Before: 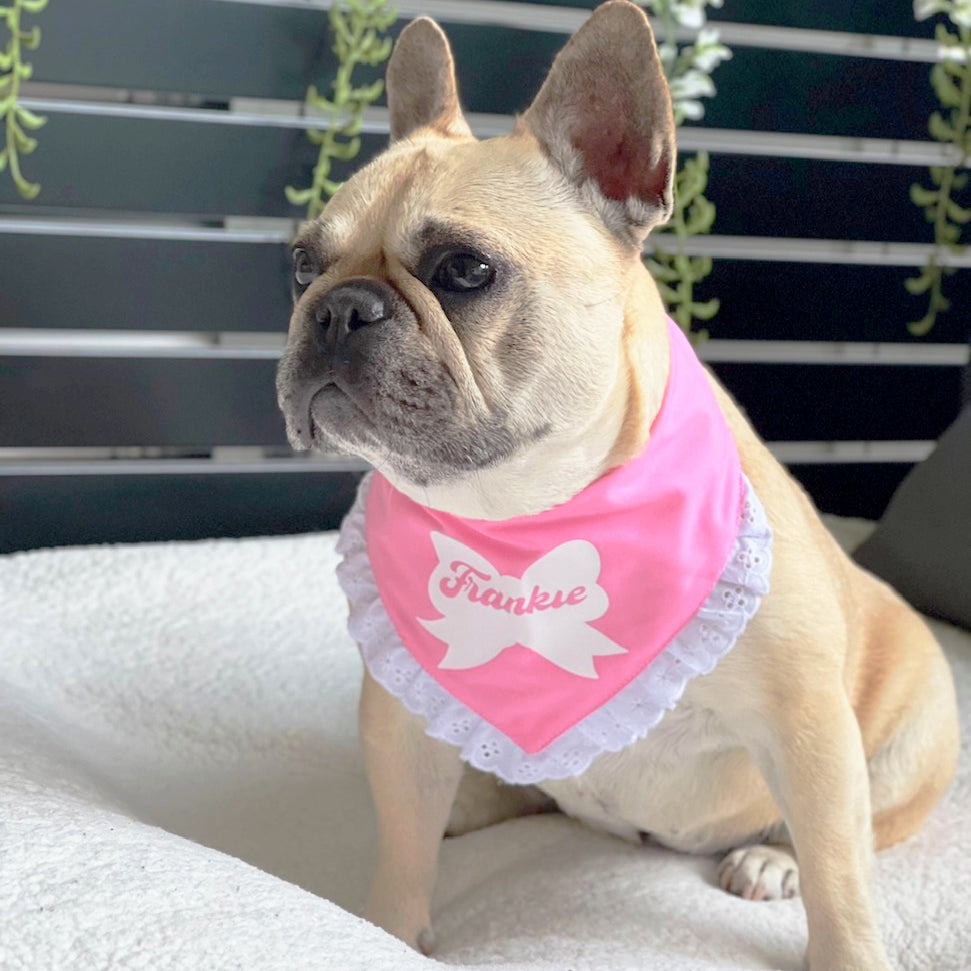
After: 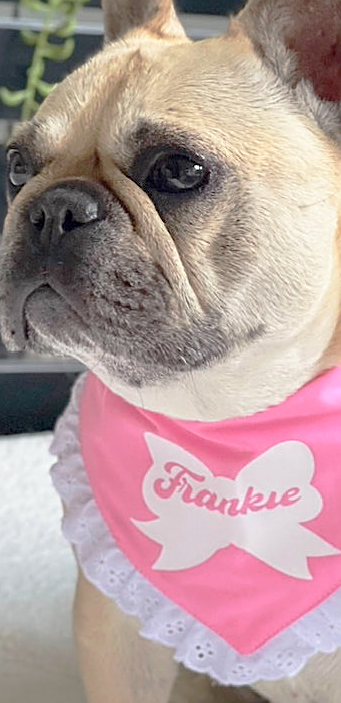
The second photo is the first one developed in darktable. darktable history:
rotate and perspective: automatic cropping original format, crop left 0, crop top 0
crop and rotate: left 29.476%, top 10.214%, right 35.32%, bottom 17.333%
sharpen: on, module defaults
